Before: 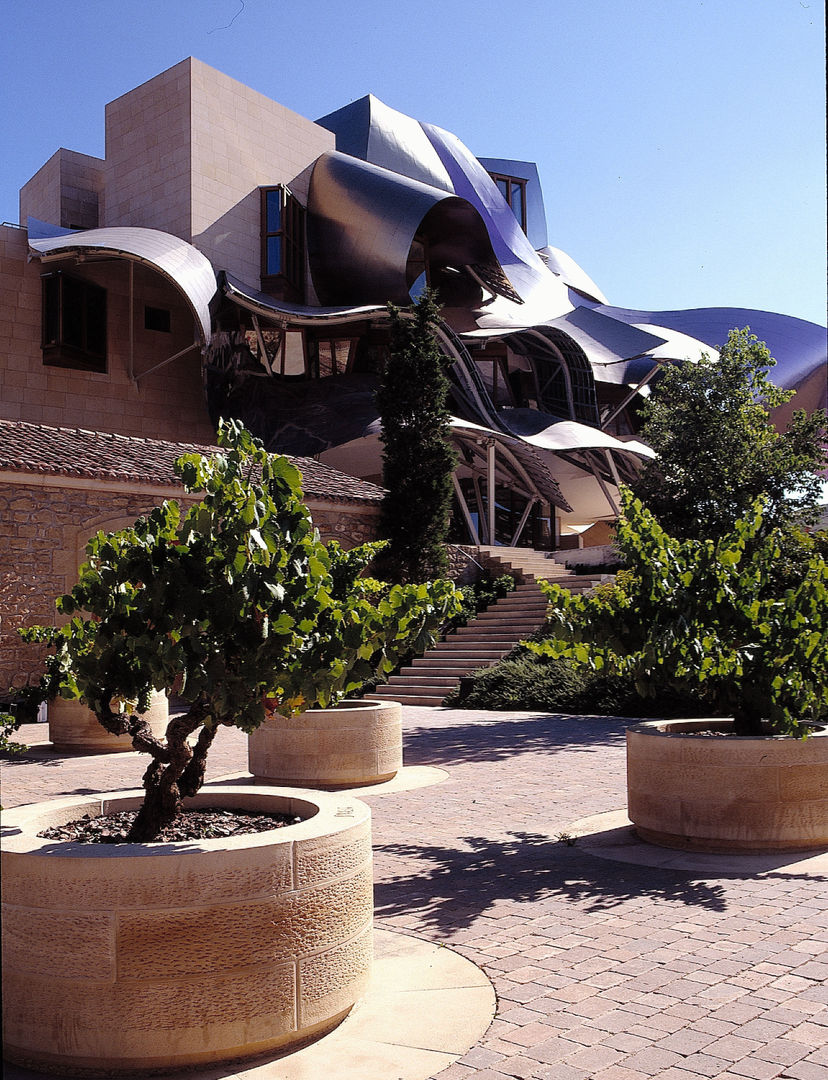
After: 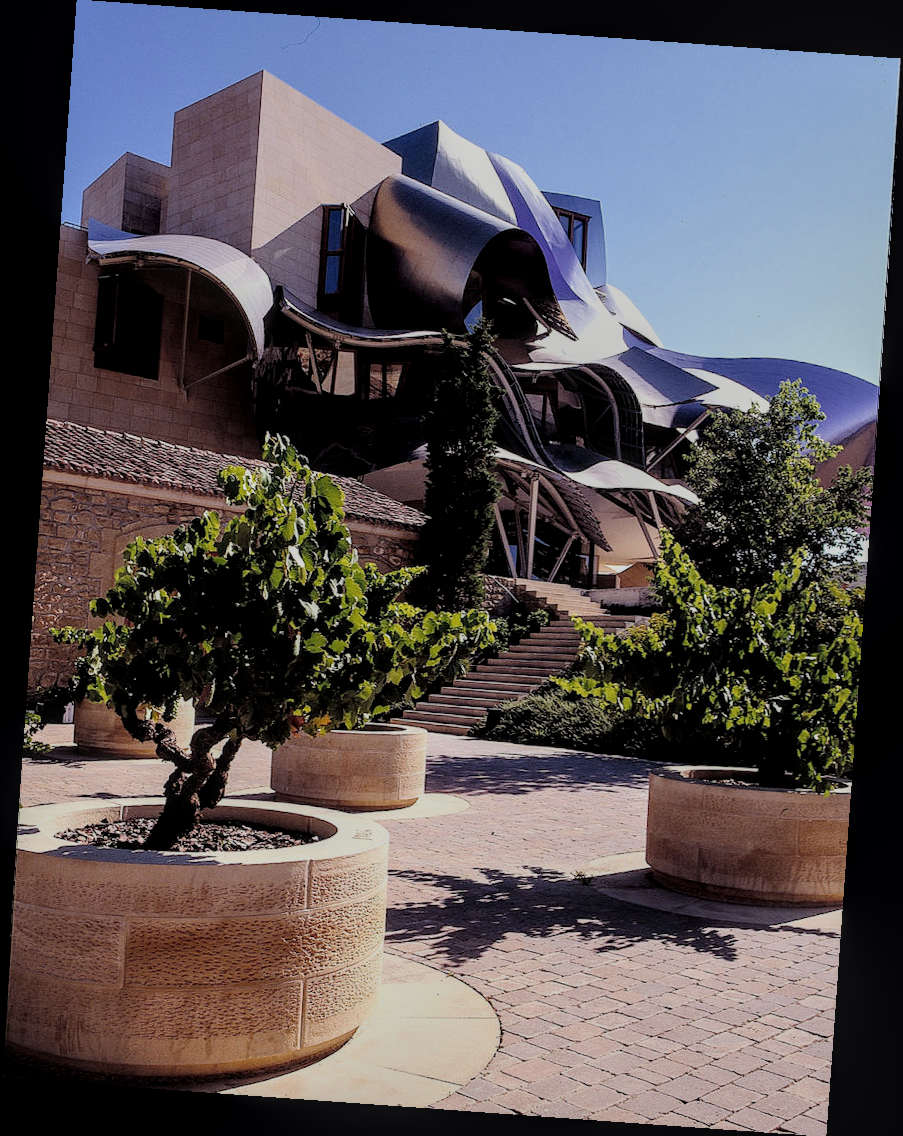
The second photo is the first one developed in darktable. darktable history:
local contrast: detail 130%
rotate and perspective: rotation 4.1°, automatic cropping off
filmic rgb: black relative exposure -7.15 EV, white relative exposure 5.36 EV, hardness 3.02, color science v6 (2022)
